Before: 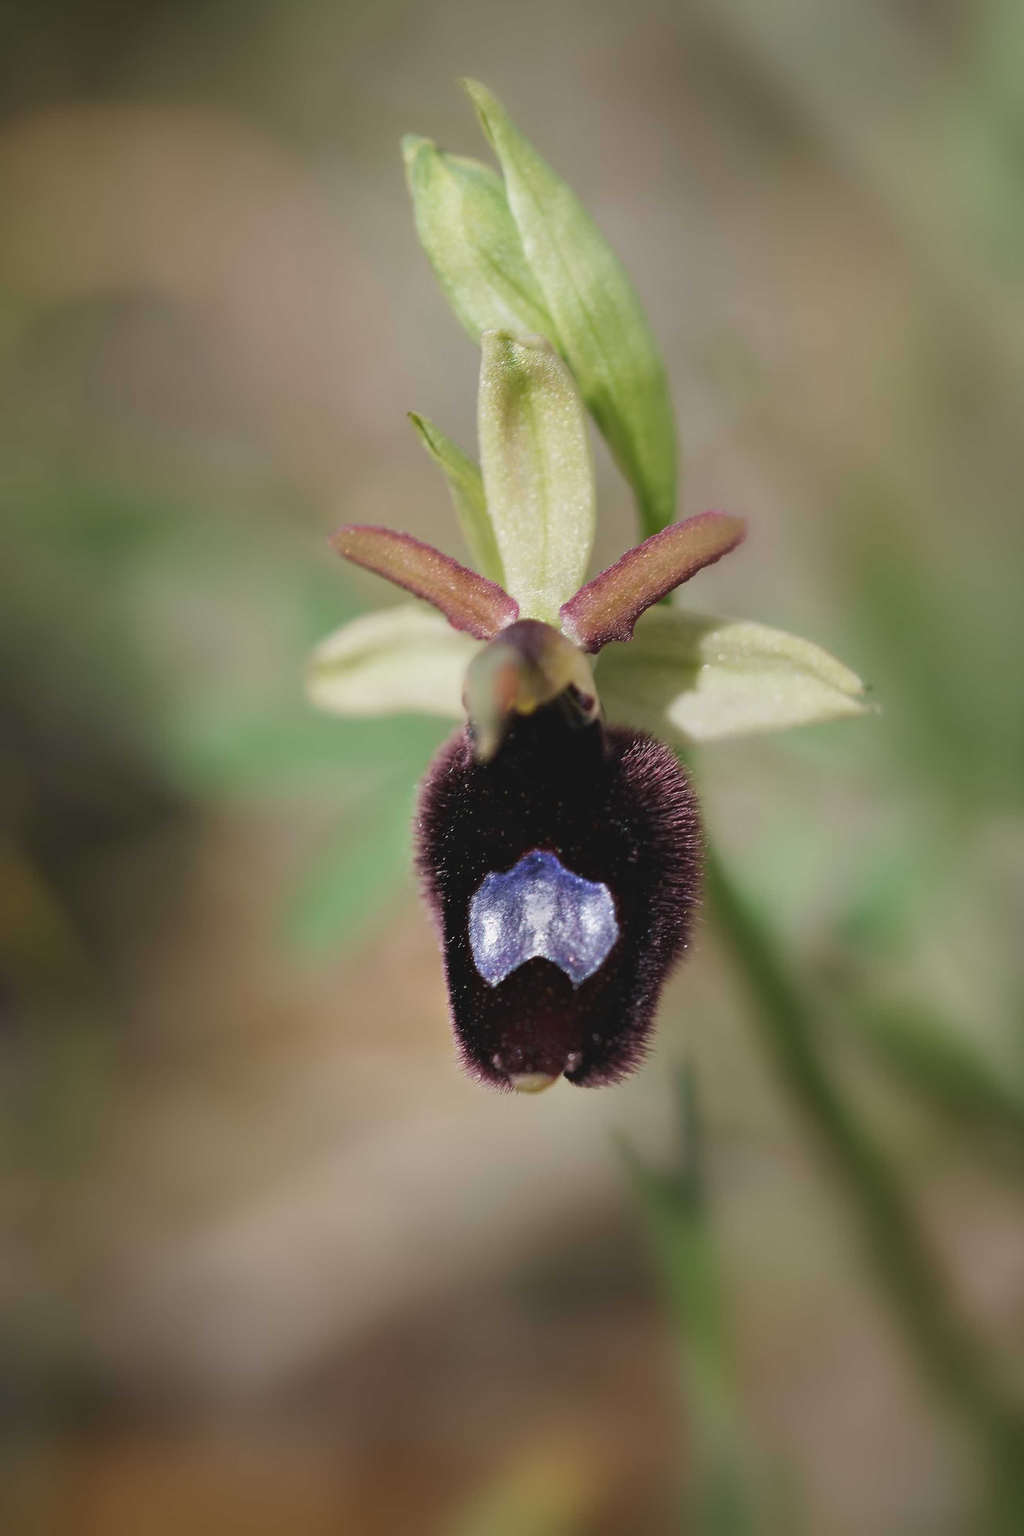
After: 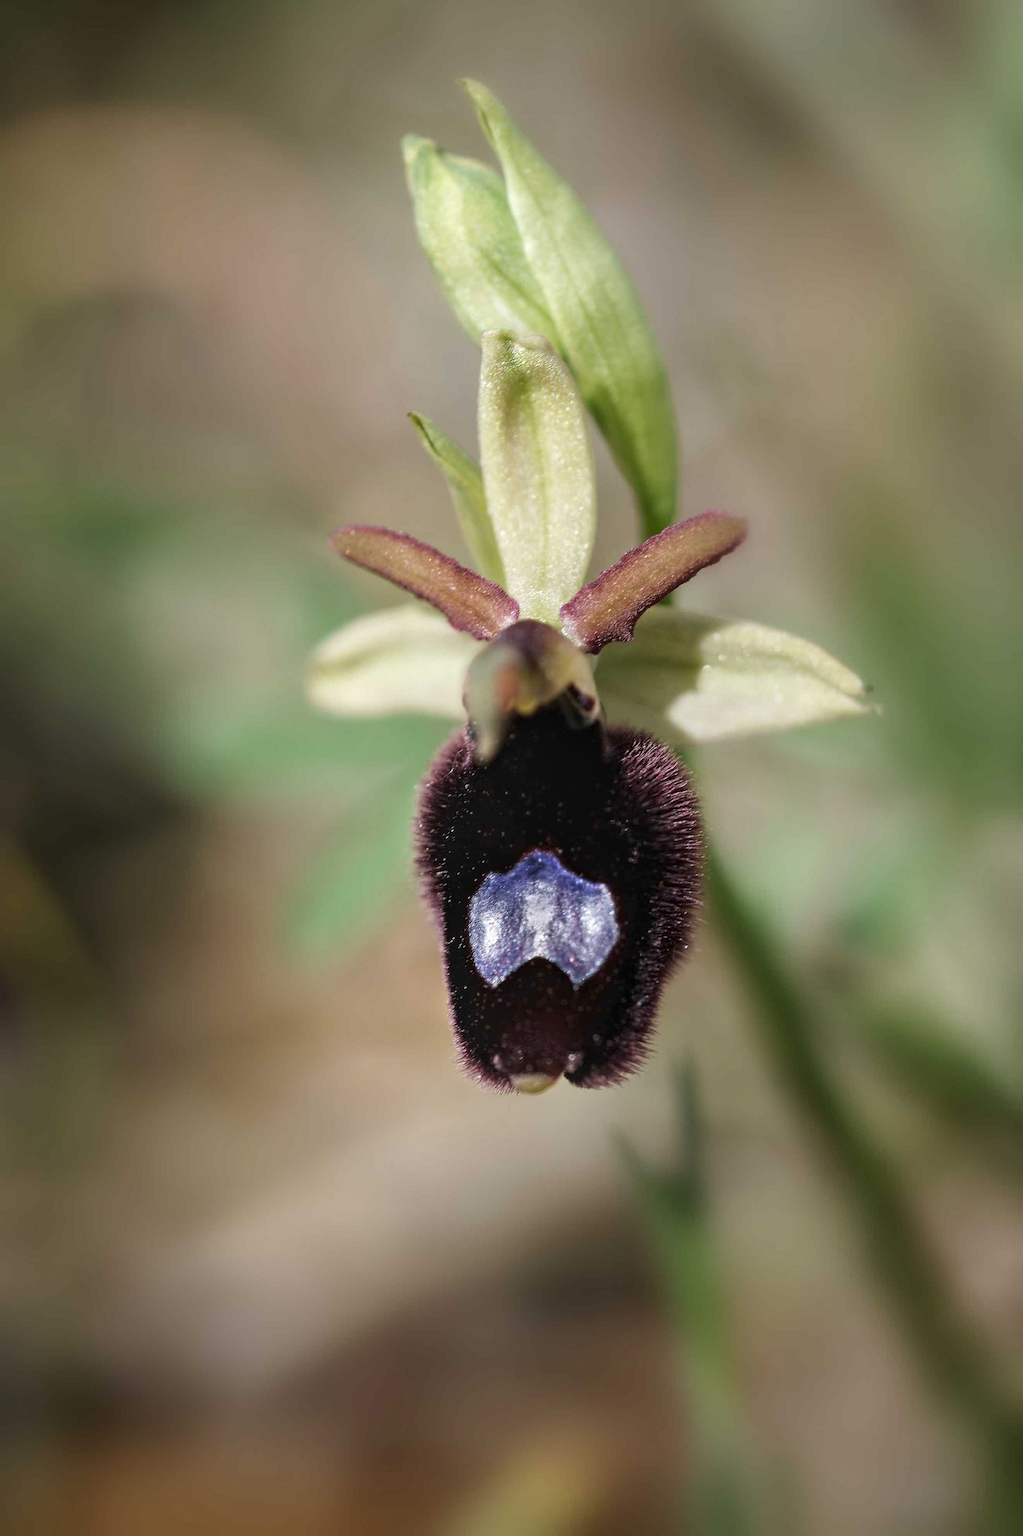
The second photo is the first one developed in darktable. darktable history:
local contrast: detail 140%
exposure: compensate highlight preservation false
